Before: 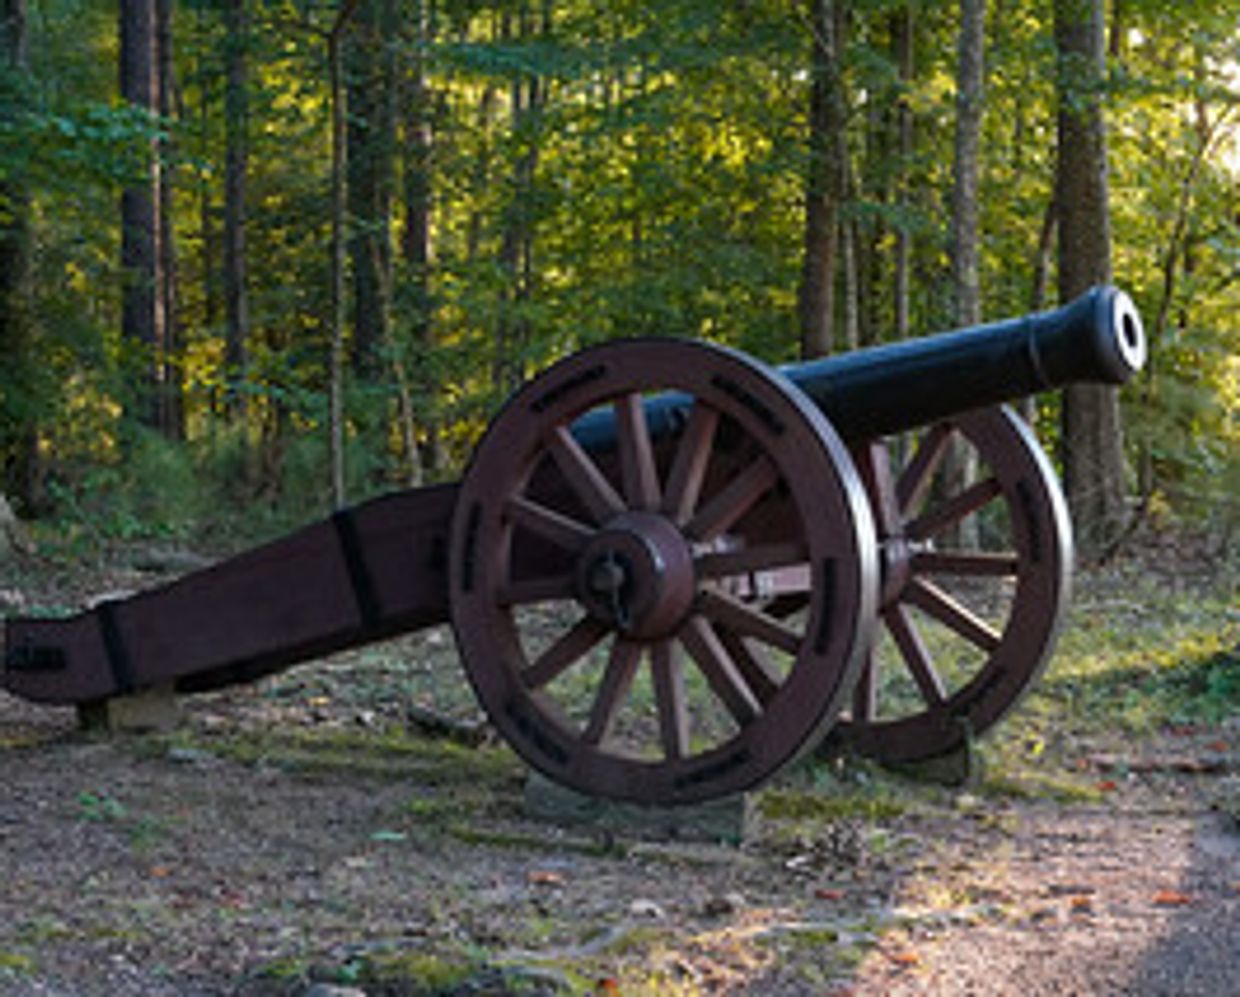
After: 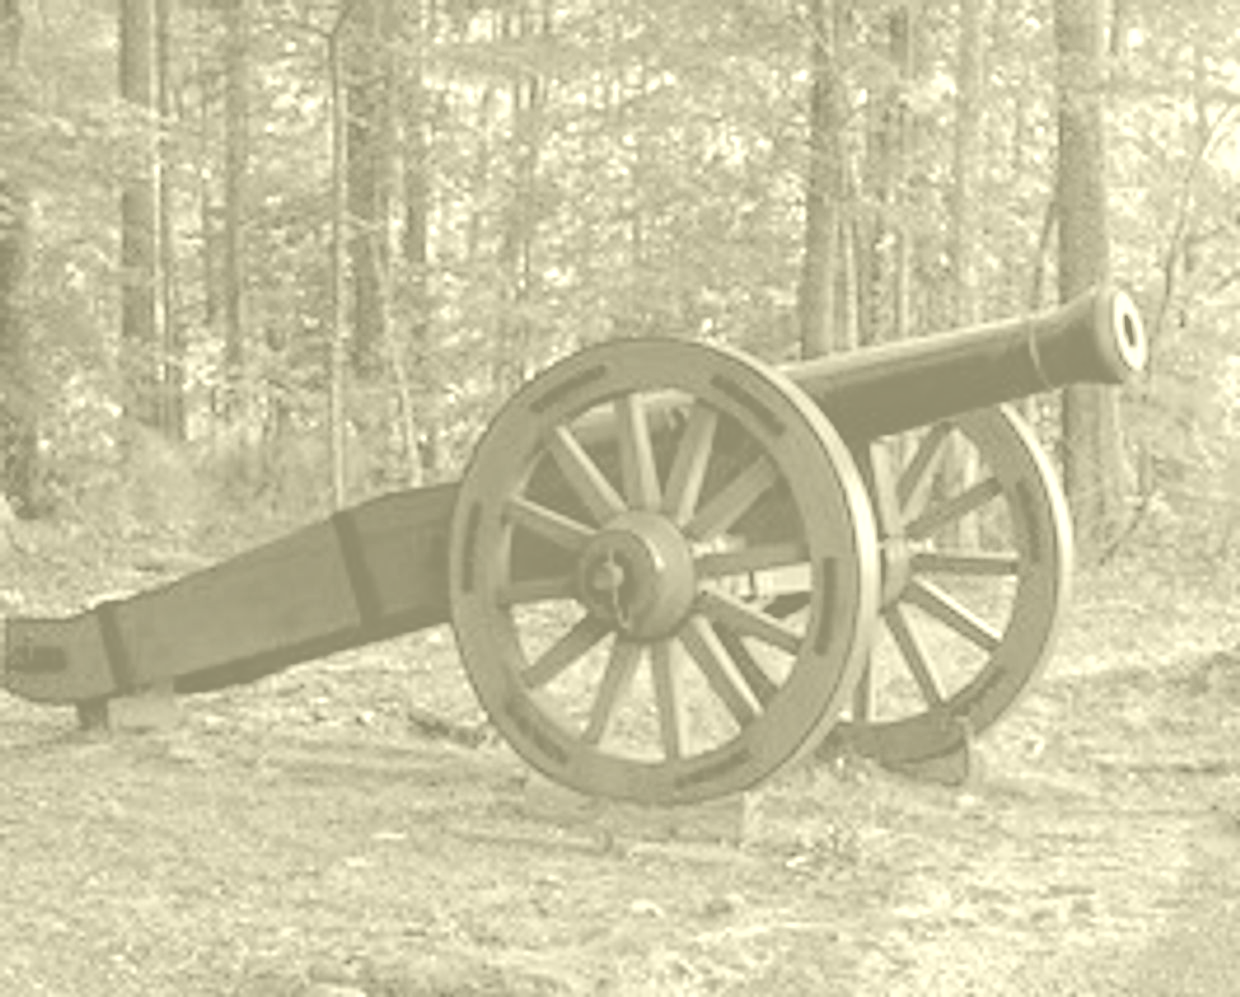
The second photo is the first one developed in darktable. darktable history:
tone equalizer: -7 EV 0.15 EV, -6 EV 0.6 EV, -5 EV 1.15 EV, -4 EV 1.33 EV, -3 EV 1.15 EV, -2 EV 0.6 EV, -1 EV 0.15 EV, mask exposure compensation -0.5 EV
colorize: hue 43.2°, saturation 40%, version 1
